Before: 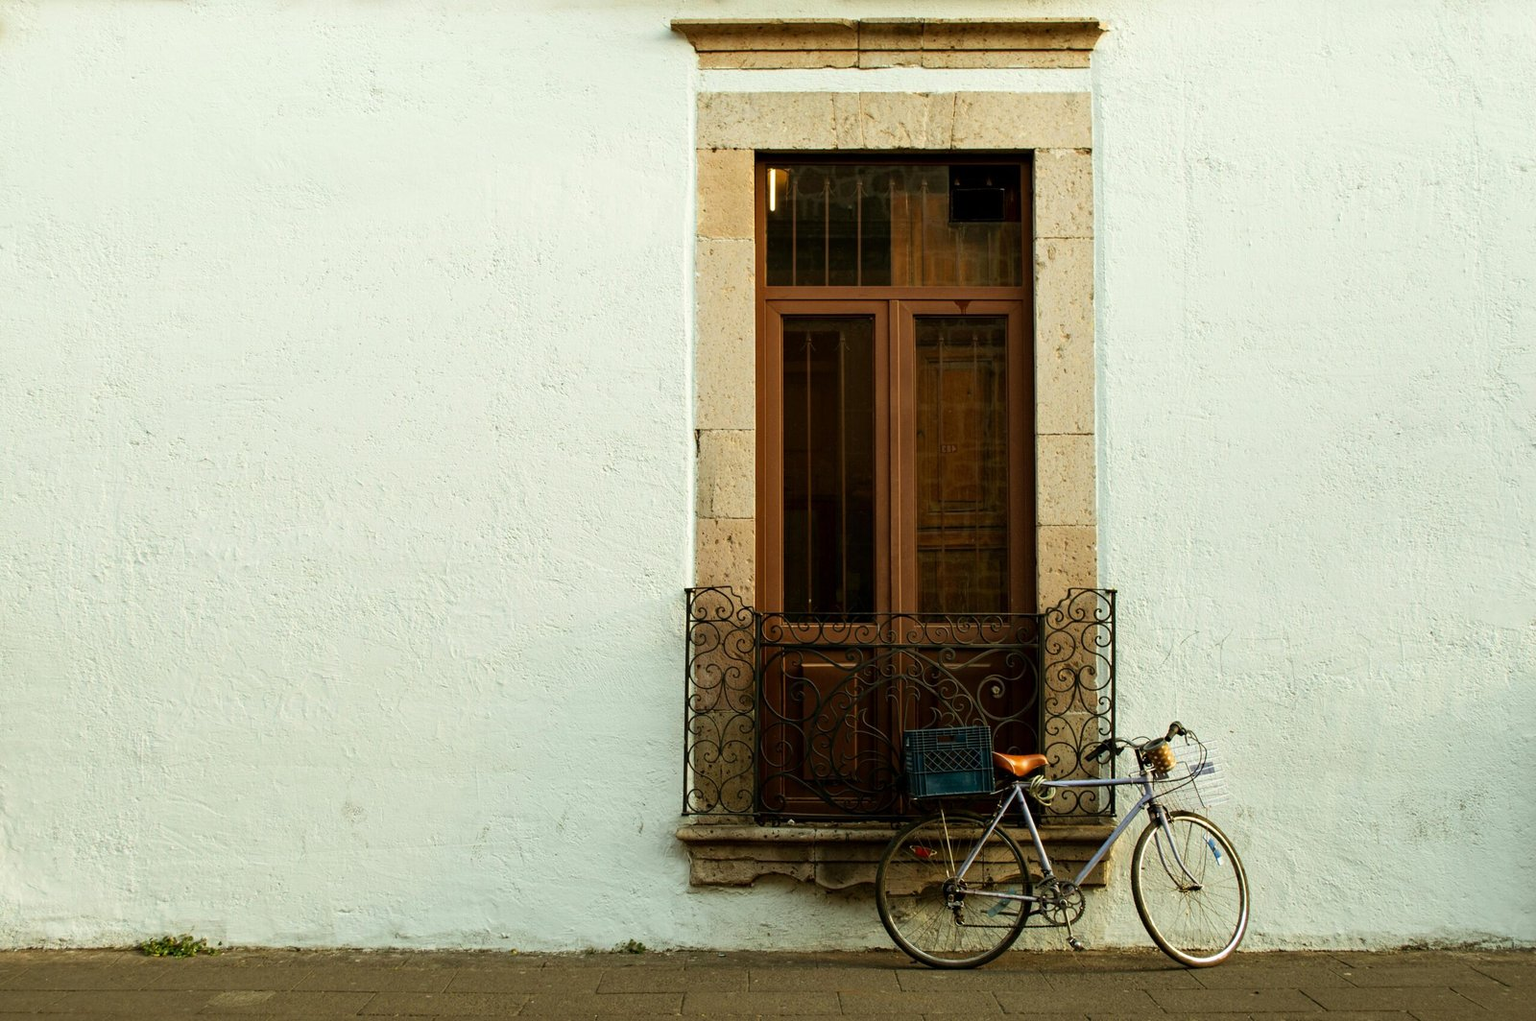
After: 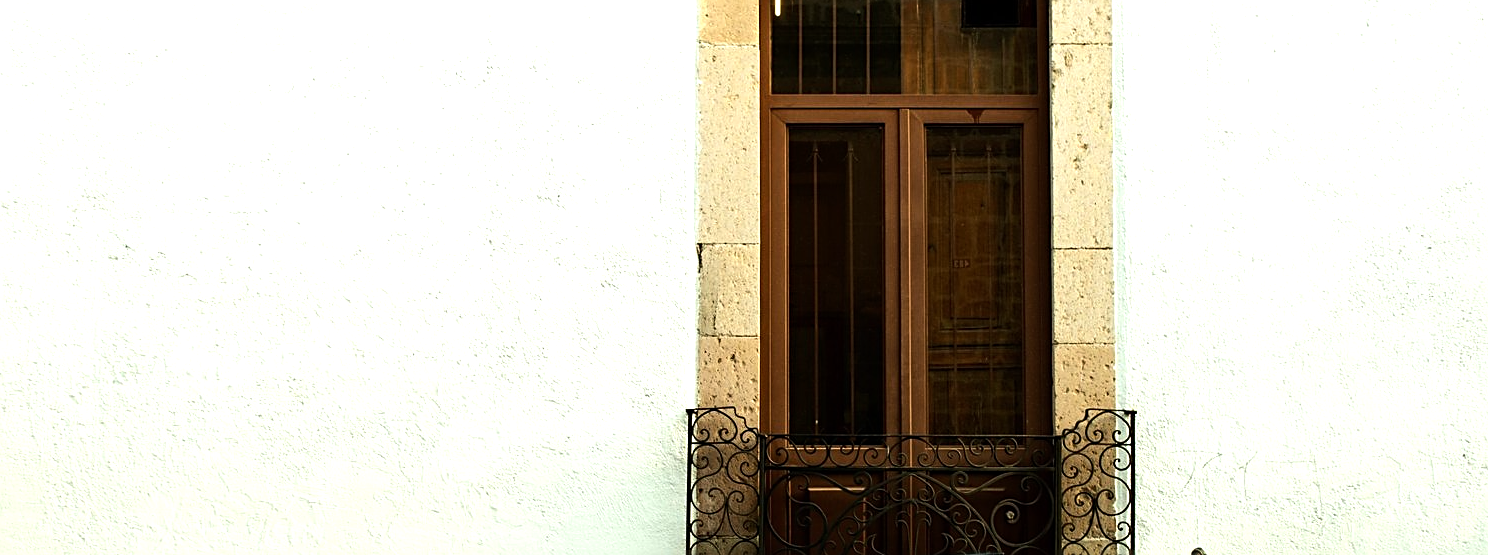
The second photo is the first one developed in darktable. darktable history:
tone equalizer: -8 EV -0.75 EV, -7 EV -0.7 EV, -6 EV -0.6 EV, -5 EV -0.4 EV, -3 EV 0.4 EV, -2 EV 0.6 EV, -1 EV 0.7 EV, +0 EV 0.75 EV, edges refinement/feathering 500, mask exposure compensation -1.57 EV, preserve details no
crop: left 1.744%, top 19.225%, right 5.069%, bottom 28.357%
sharpen: on, module defaults
